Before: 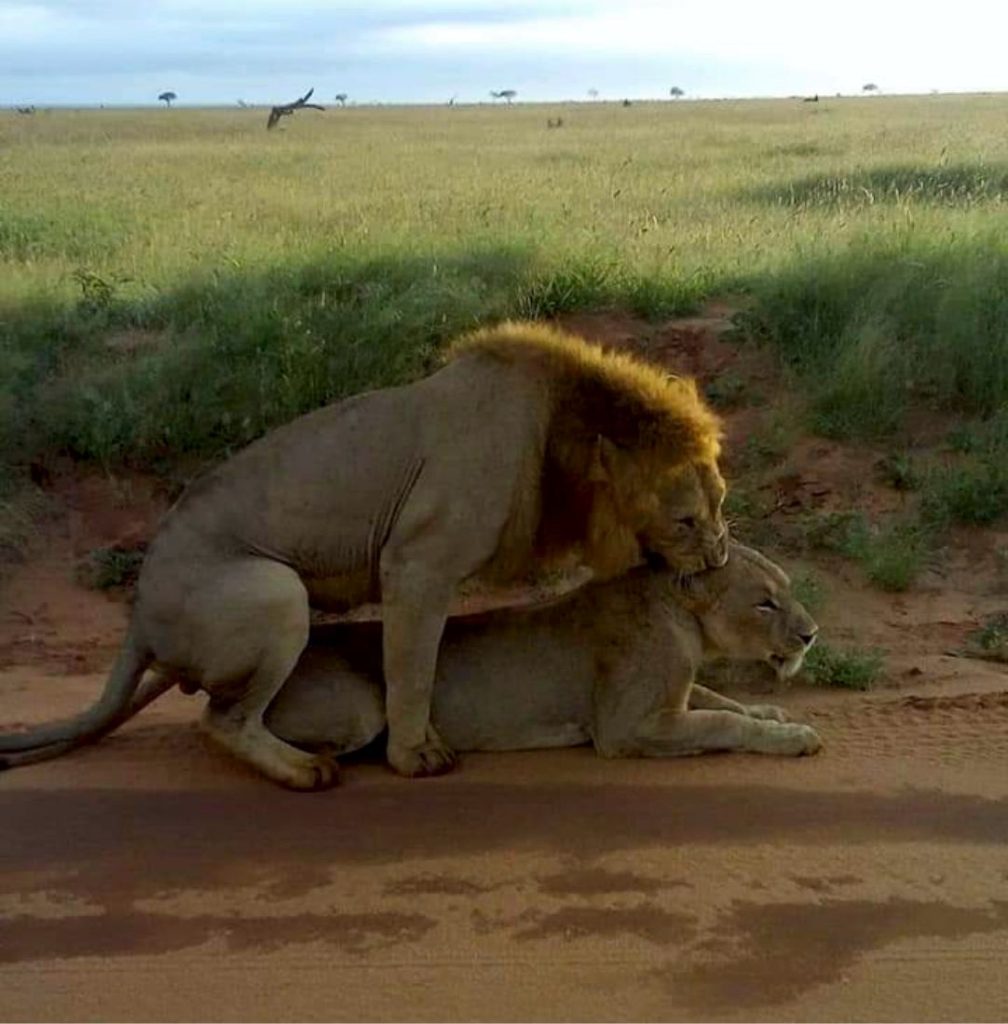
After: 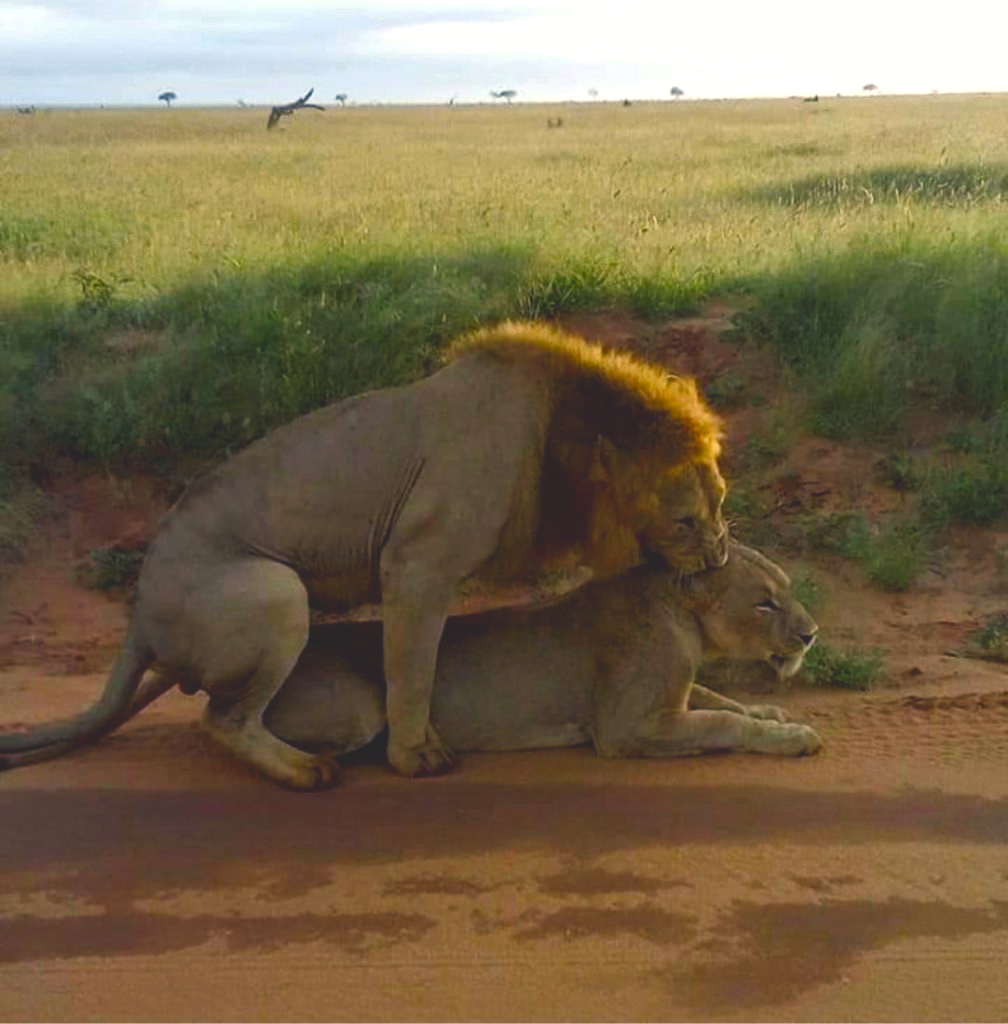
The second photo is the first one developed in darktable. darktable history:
exposure: exposure 0.2 EV, compensate highlight preservation false
color balance rgb: shadows lift › chroma 2%, shadows lift › hue 247.2°, power › chroma 0.3%, power › hue 25.2°, highlights gain › chroma 3%, highlights gain › hue 60°, global offset › luminance 2%, perceptual saturation grading › global saturation 20%, perceptual saturation grading › highlights -20%, perceptual saturation grading › shadows 30%
